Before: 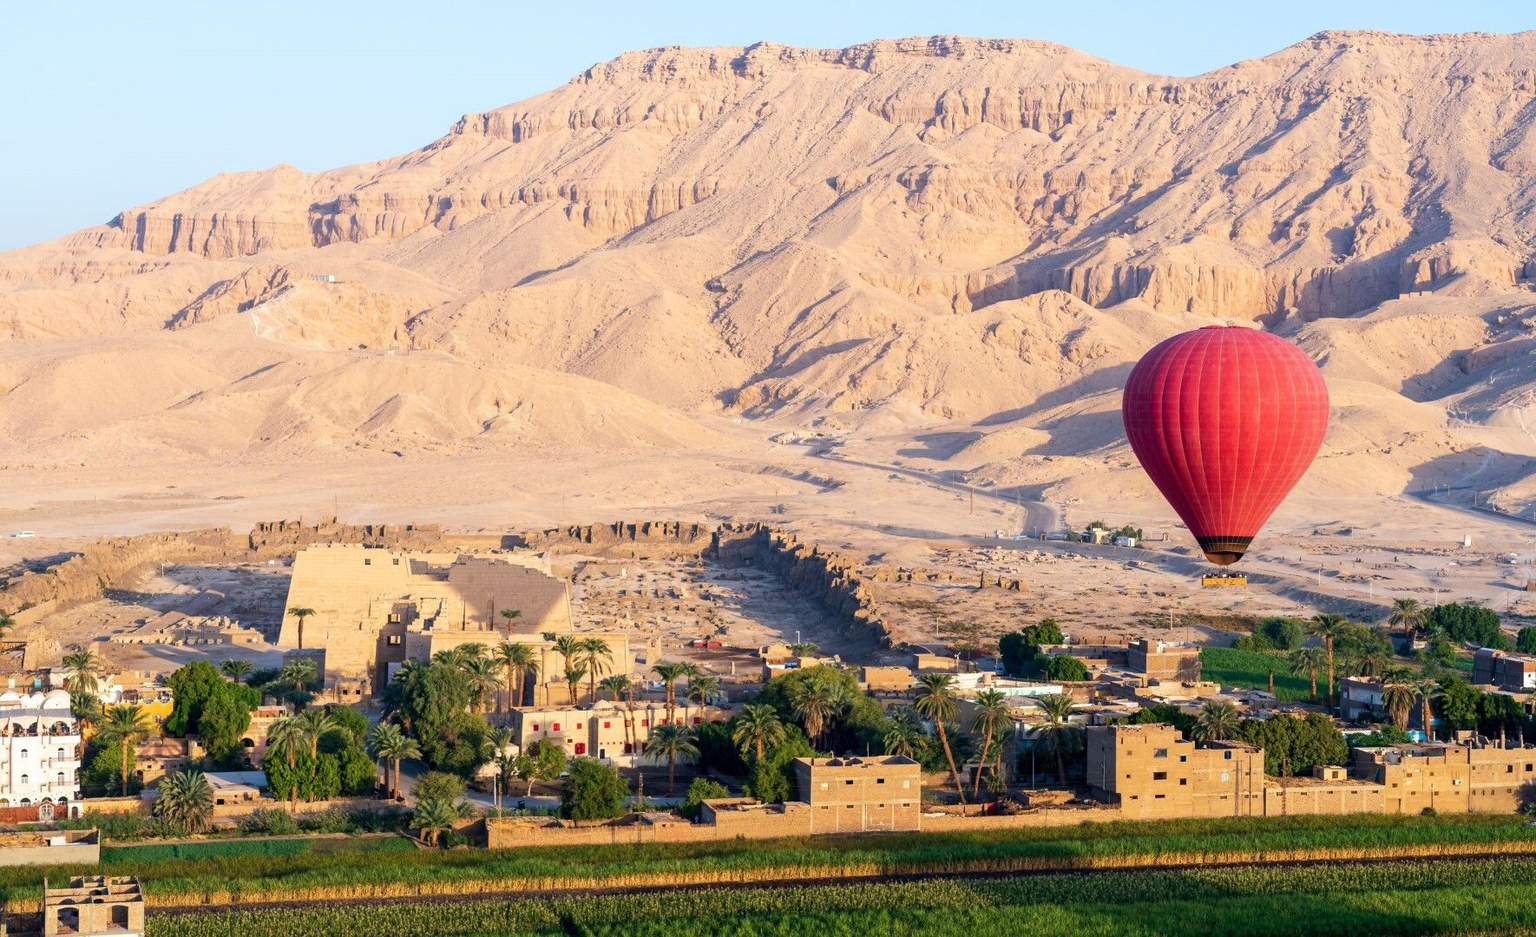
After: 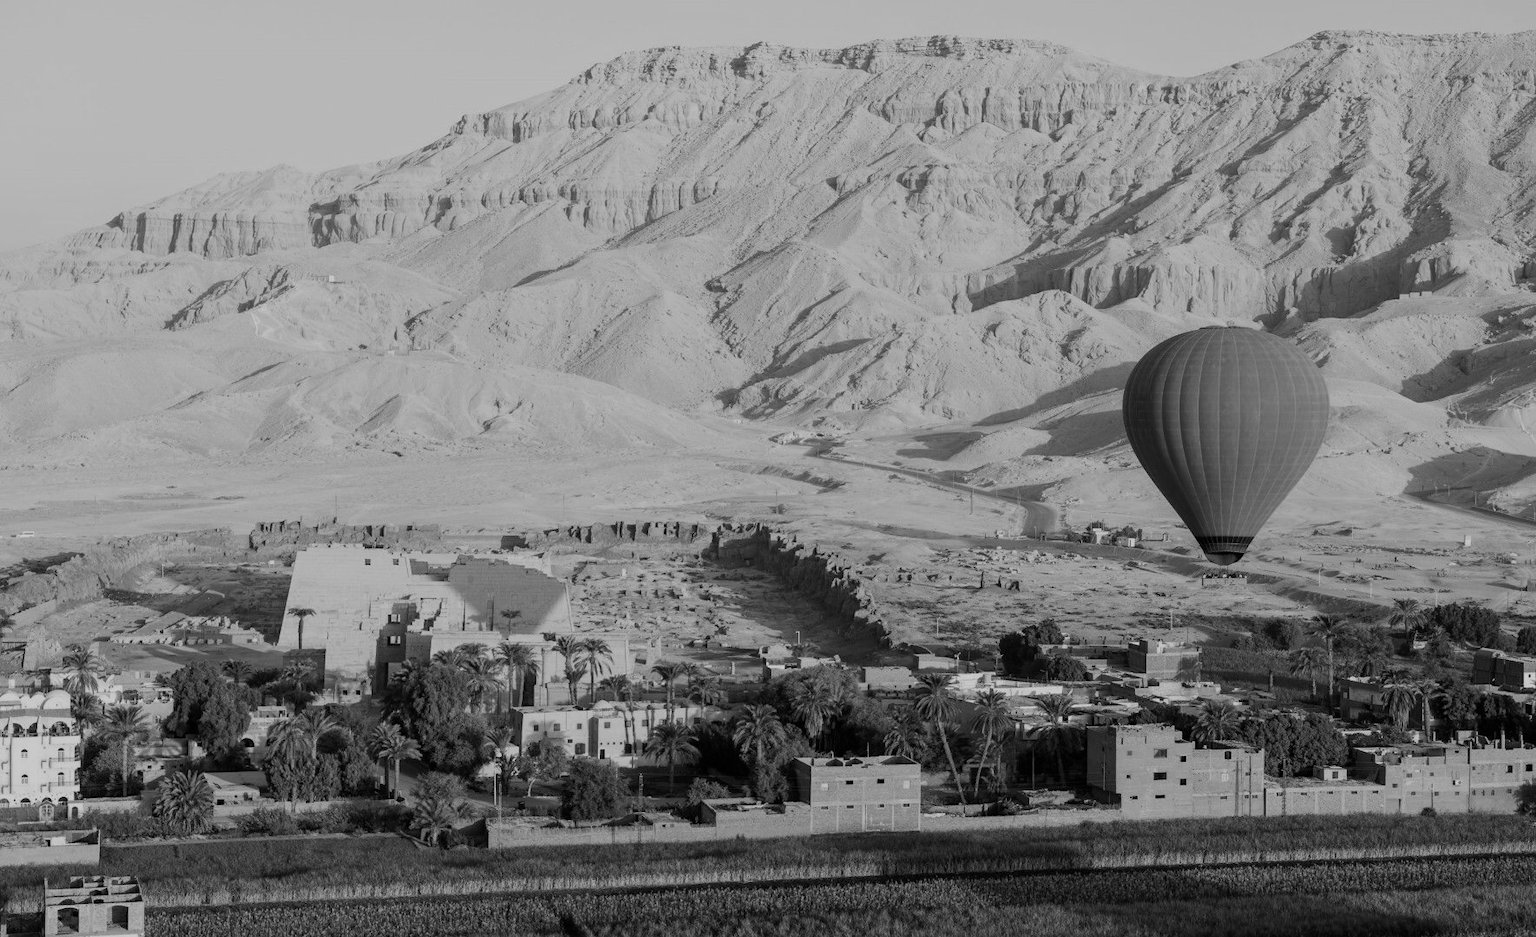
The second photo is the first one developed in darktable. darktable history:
monochrome: a -6.99, b 35.61, size 1.4
exposure: black level correction 0, exposure -0.721 EV, compensate highlight preservation false
